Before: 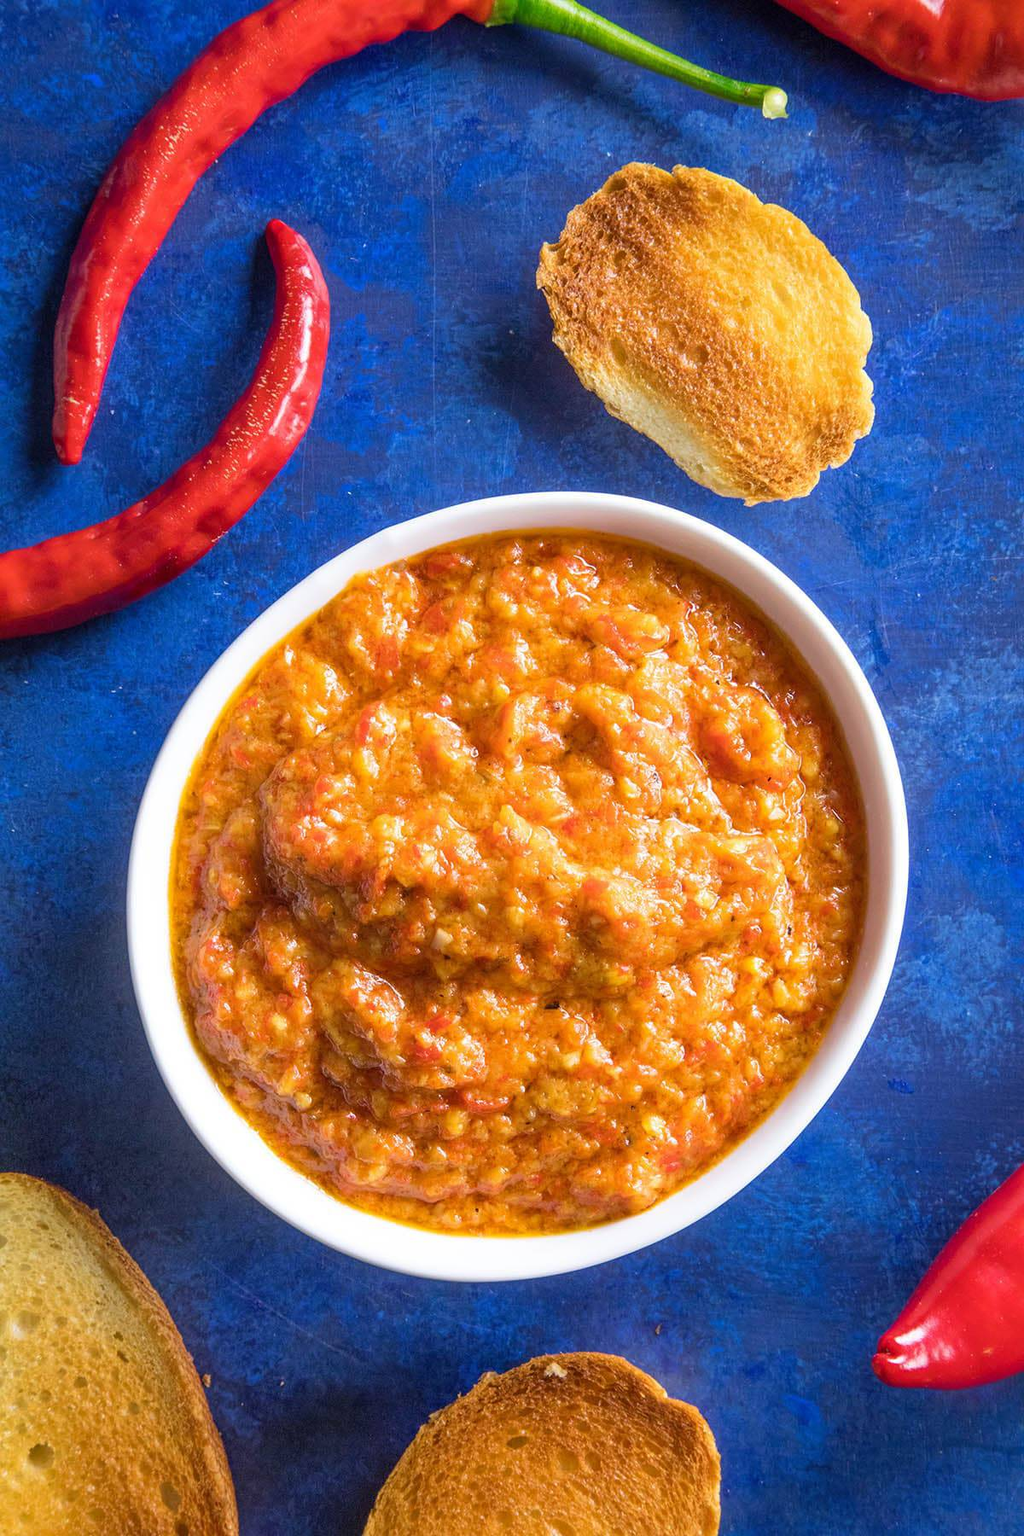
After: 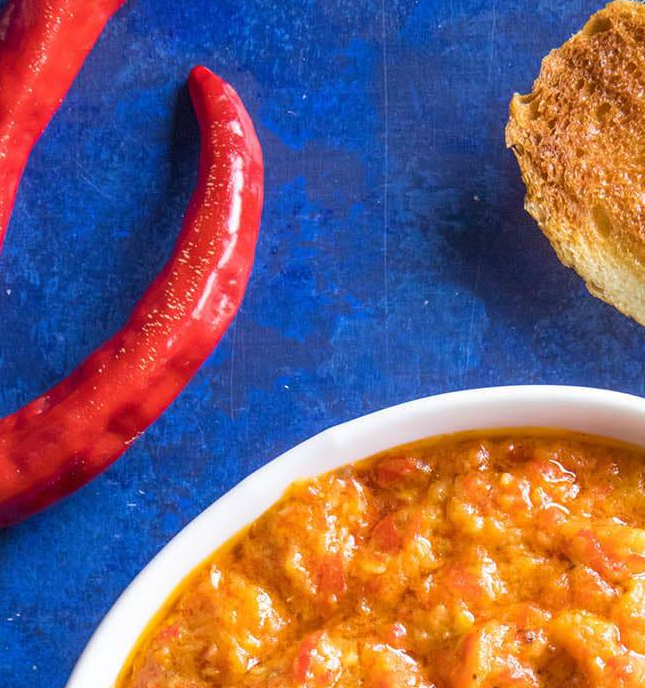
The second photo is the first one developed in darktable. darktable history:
crop: left 10.259%, top 10.659%, right 35.979%, bottom 51.115%
